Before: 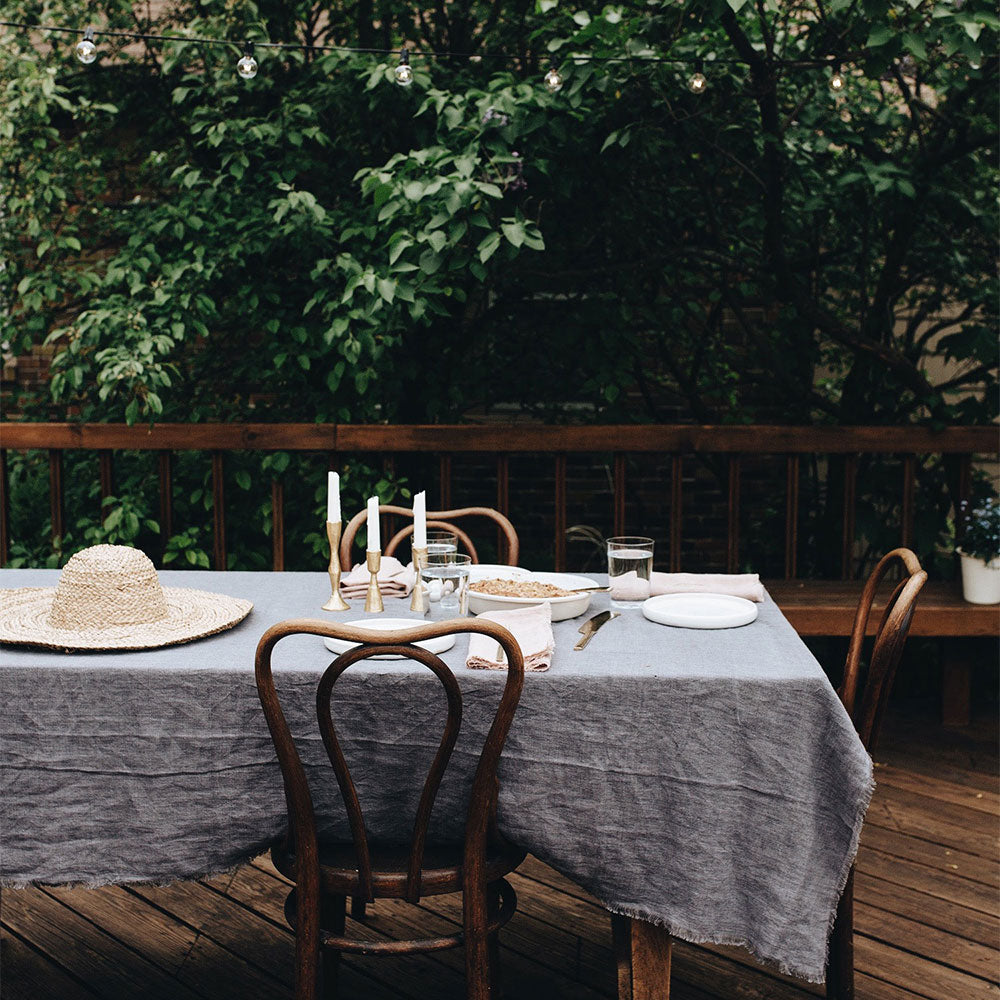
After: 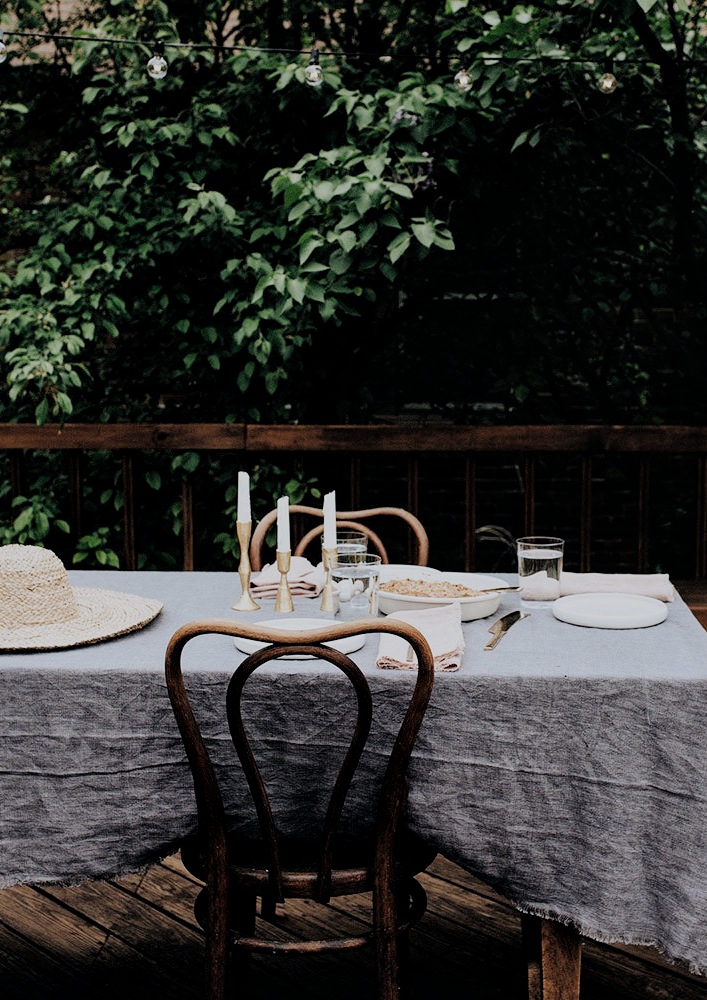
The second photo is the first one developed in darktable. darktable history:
local contrast: mode bilateral grid, contrast 20, coarseness 50, detail 120%, midtone range 0.2
filmic rgb: black relative exposure -9.22 EV, white relative exposure 6.77 EV, hardness 3.07, contrast 1.05
crop and rotate: left 9.061%, right 20.142%
white balance: red 0.988, blue 1.017
